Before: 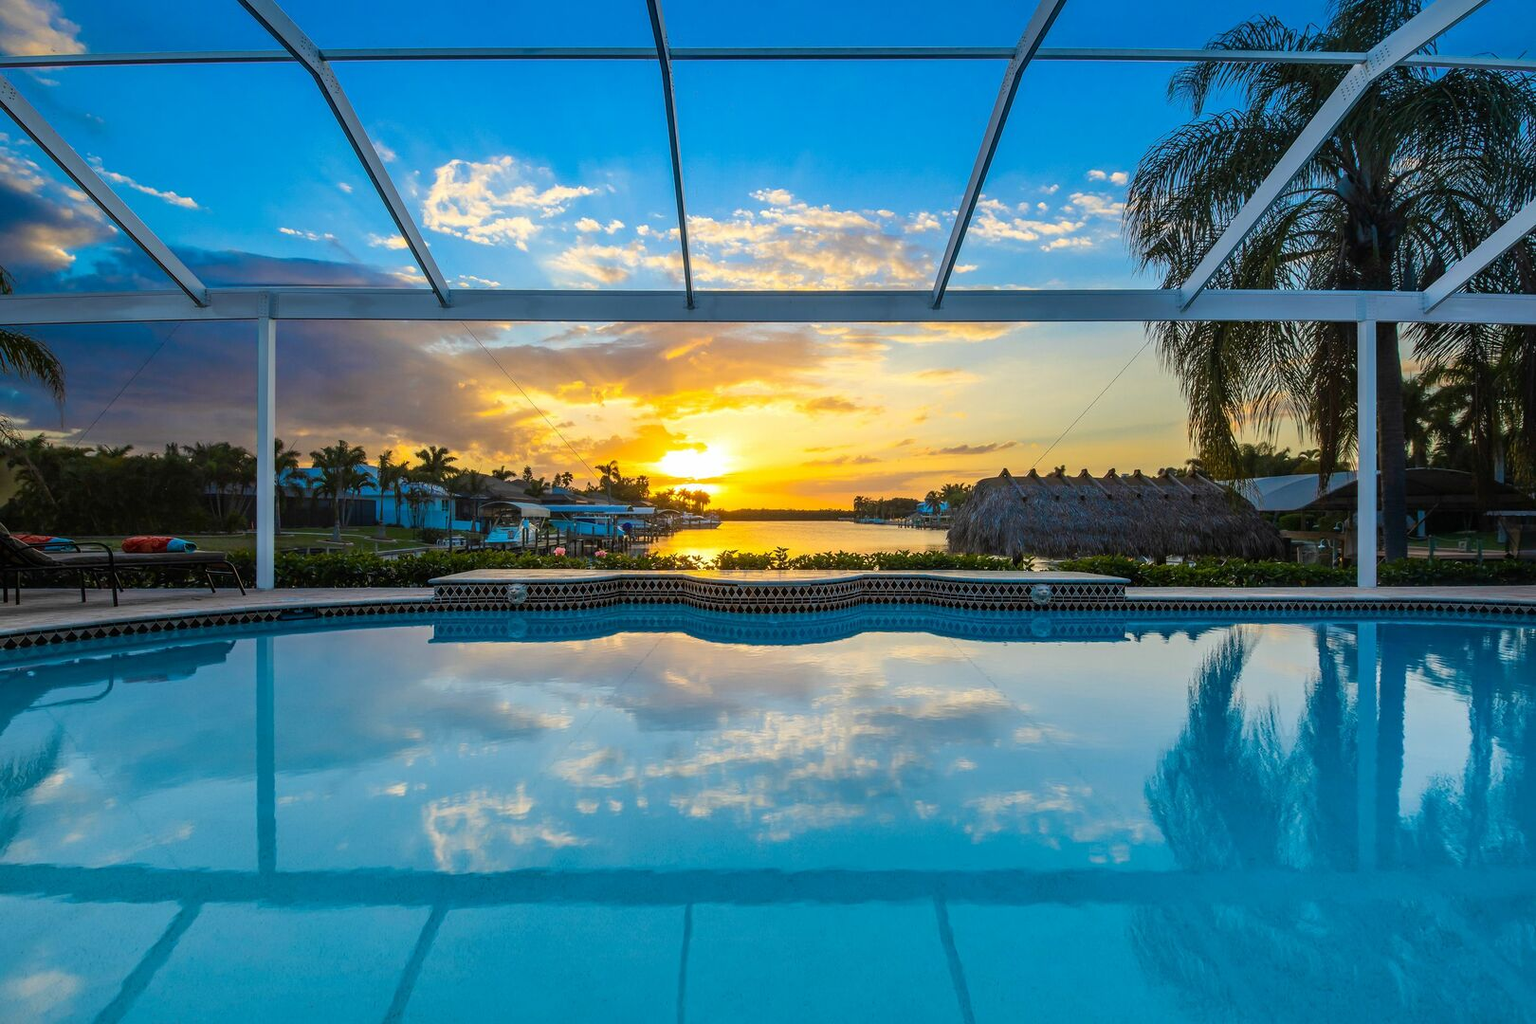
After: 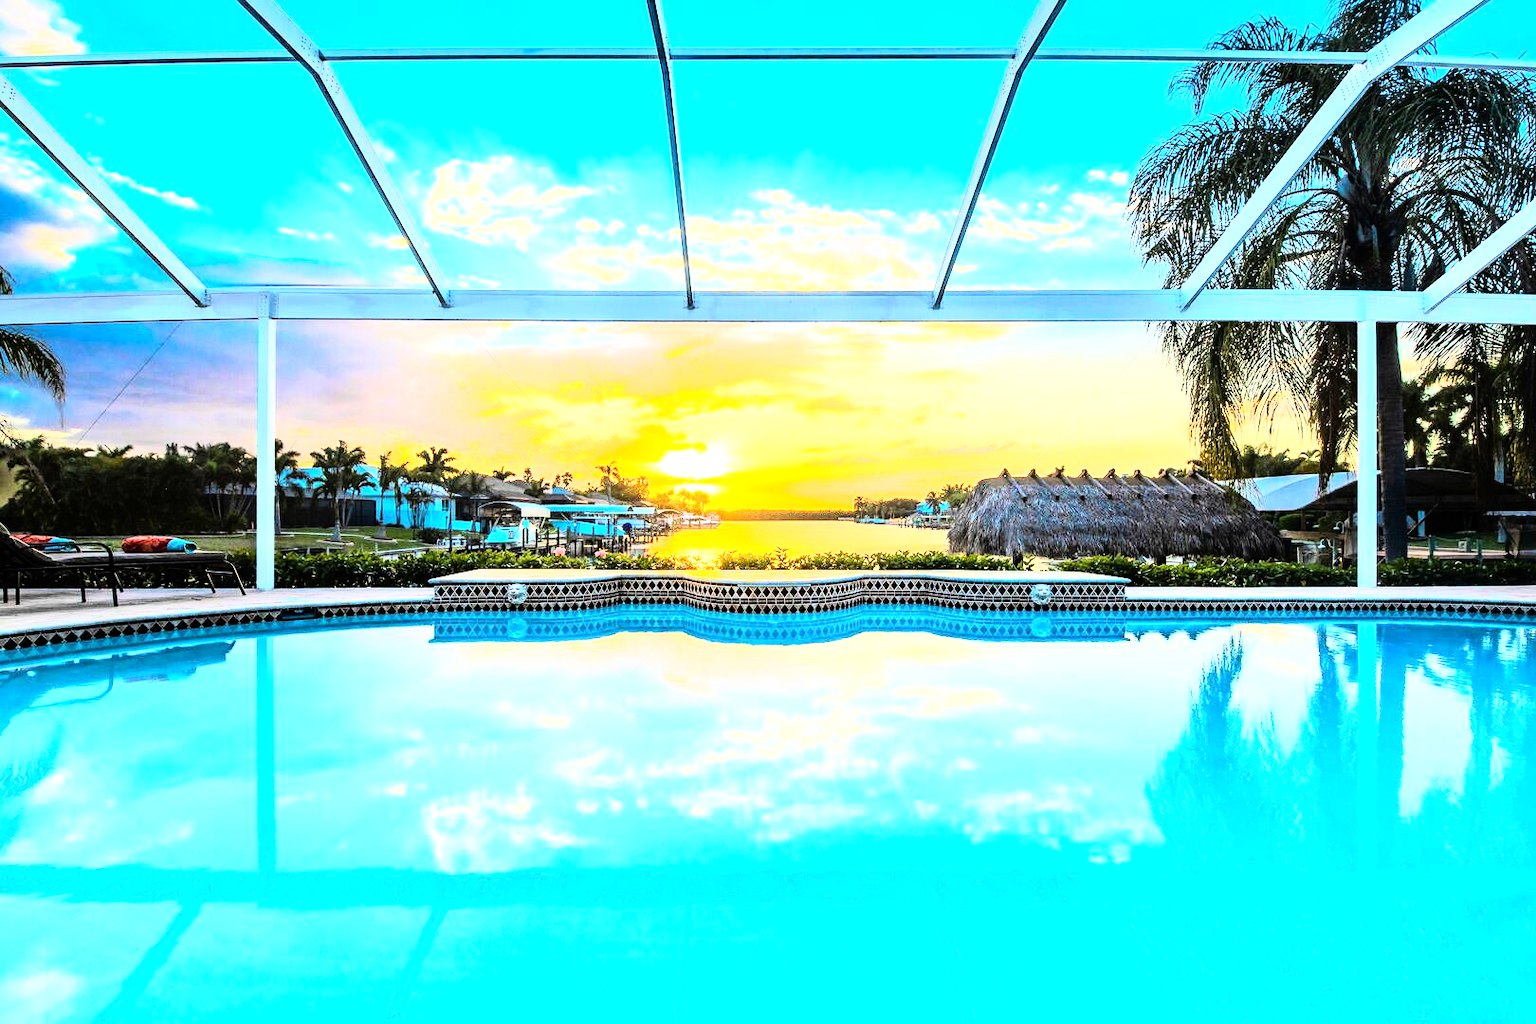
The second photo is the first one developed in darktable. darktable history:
exposure: black level correction 0.001, exposure 1.398 EV, compensate exposure bias true, compensate highlight preservation false
rgb curve: curves: ch0 [(0, 0) (0.21, 0.15) (0.24, 0.21) (0.5, 0.75) (0.75, 0.96) (0.89, 0.99) (1, 1)]; ch1 [(0, 0.02) (0.21, 0.13) (0.25, 0.2) (0.5, 0.67) (0.75, 0.9) (0.89, 0.97) (1, 1)]; ch2 [(0, 0.02) (0.21, 0.13) (0.25, 0.2) (0.5, 0.67) (0.75, 0.9) (0.89, 0.97) (1, 1)], compensate middle gray true
rotate and perspective: automatic cropping original format, crop left 0, crop top 0
